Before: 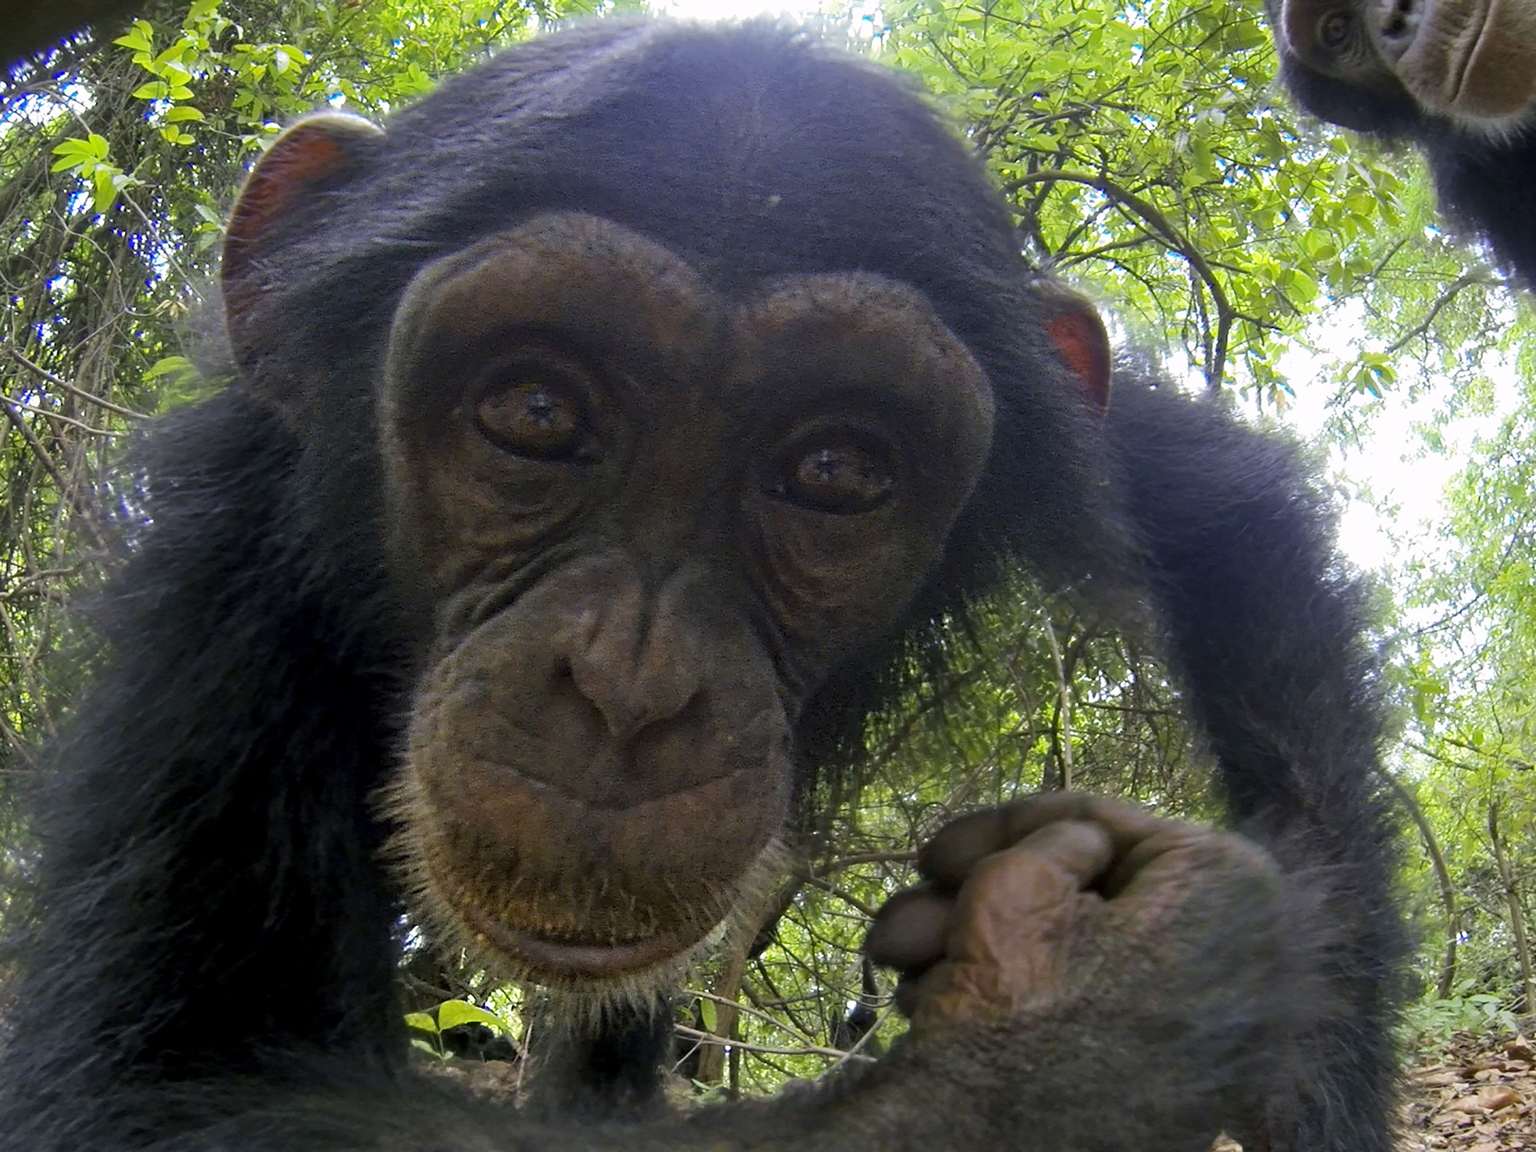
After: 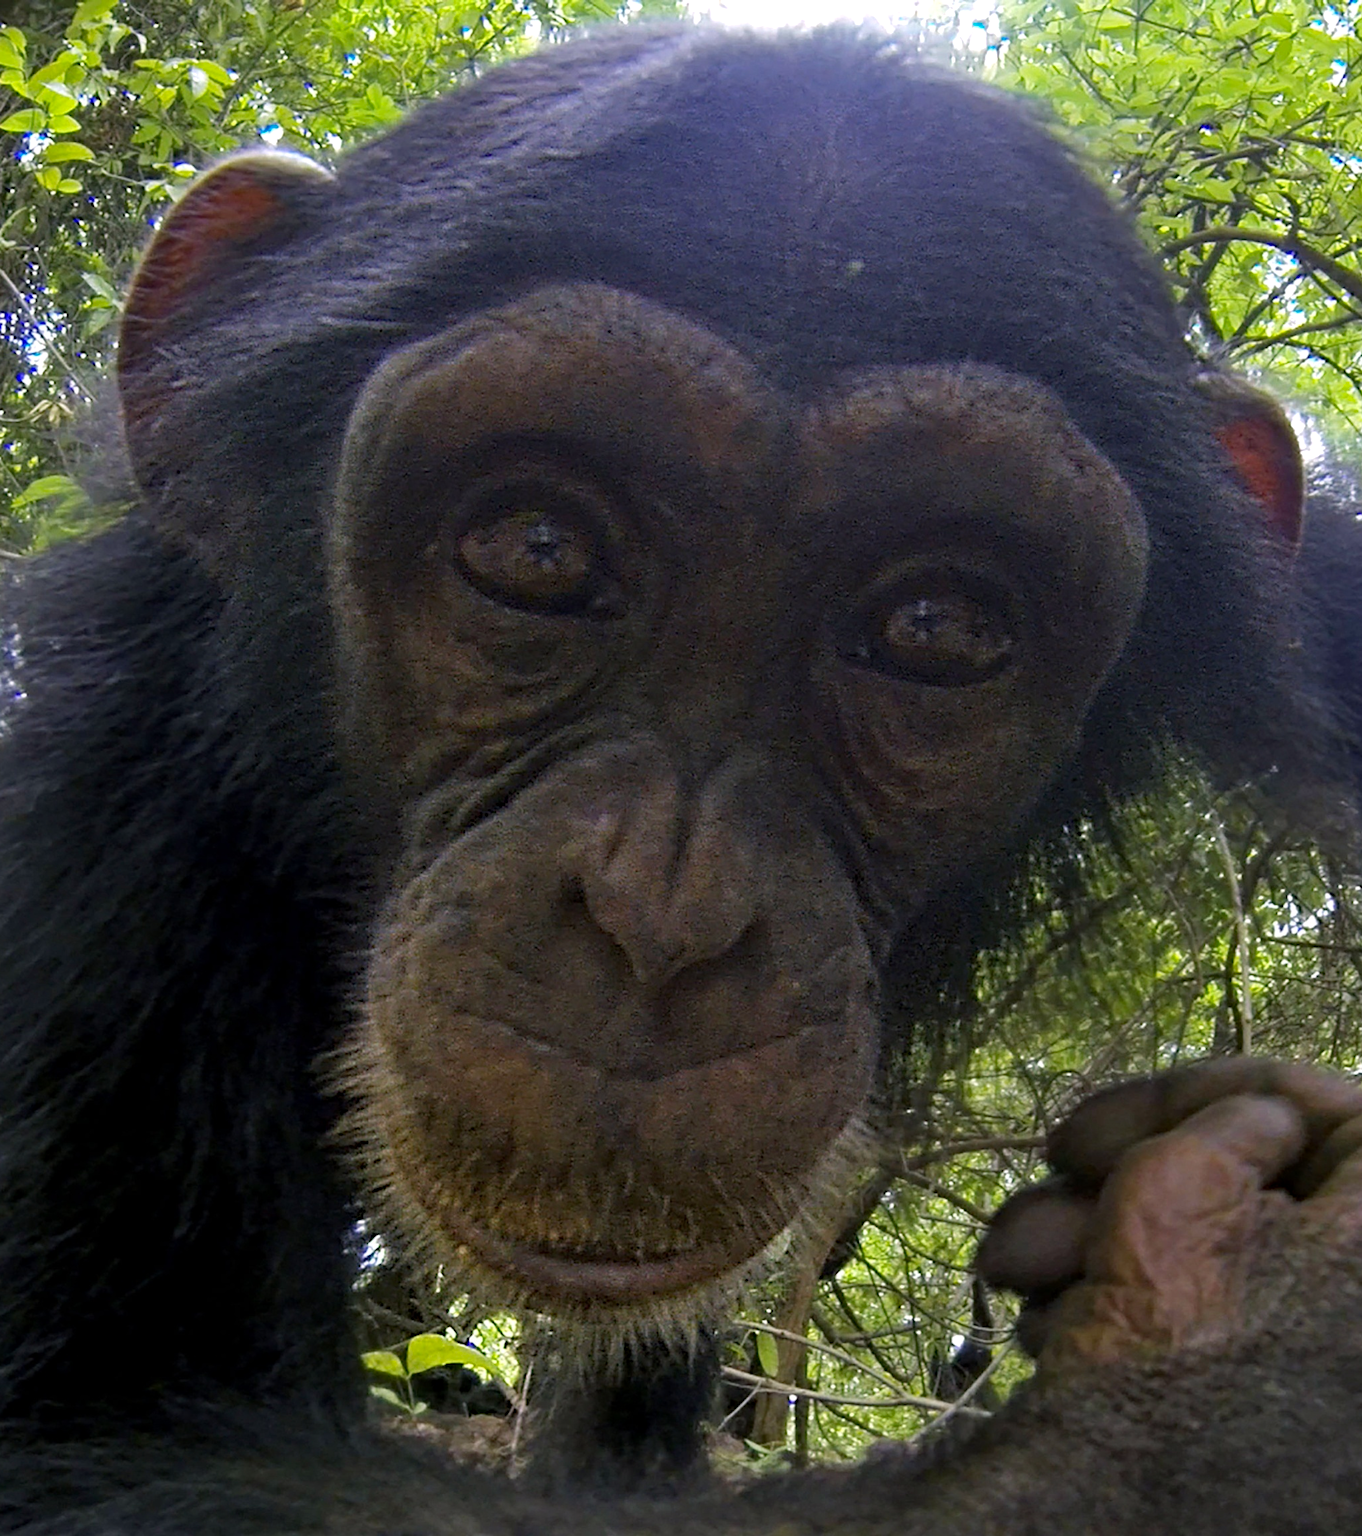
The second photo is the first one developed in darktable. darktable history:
crop and rotate: left 8.697%, right 24.792%
haze removal: strength 0.277, distance 0.253, compatibility mode true, adaptive false
